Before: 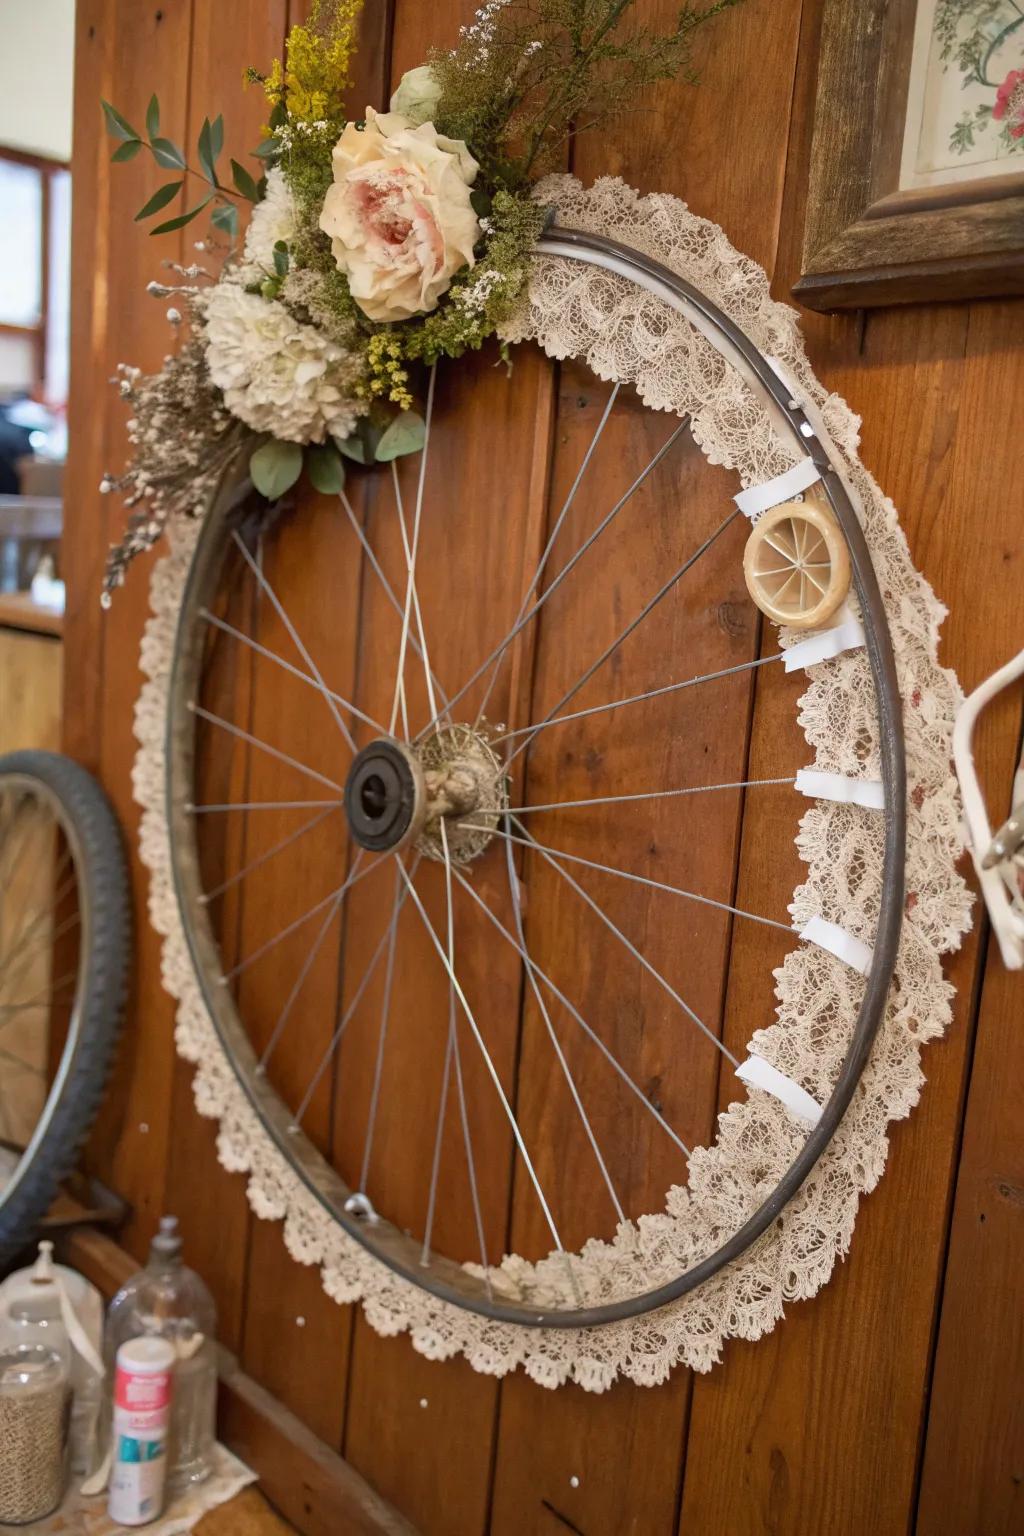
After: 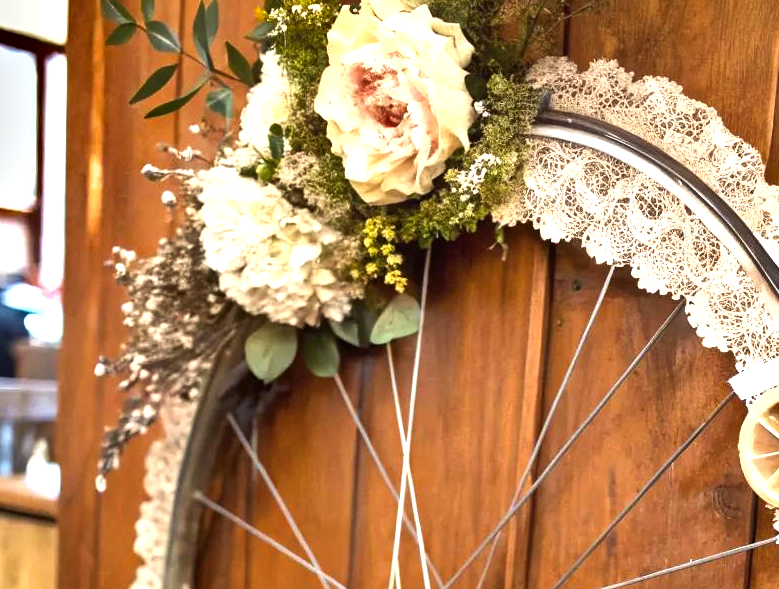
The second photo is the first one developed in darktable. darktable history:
shadows and highlights: shadows 52.65, soften with gaussian
crop: left 0.565%, top 7.642%, right 23.355%, bottom 53.984%
exposure: exposure 0.635 EV, compensate highlight preservation false
color balance rgb: shadows lift › chroma 3.144%, shadows lift › hue 279.15°, perceptual saturation grading › global saturation 0.314%, perceptual brilliance grading › global brilliance -5.066%, perceptual brilliance grading › highlights 24.628%, perceptual brilliance grading › mid-tones 7.137%, perceptual brilliance grading › shadows -4.624%, global vibrance 9.902%
